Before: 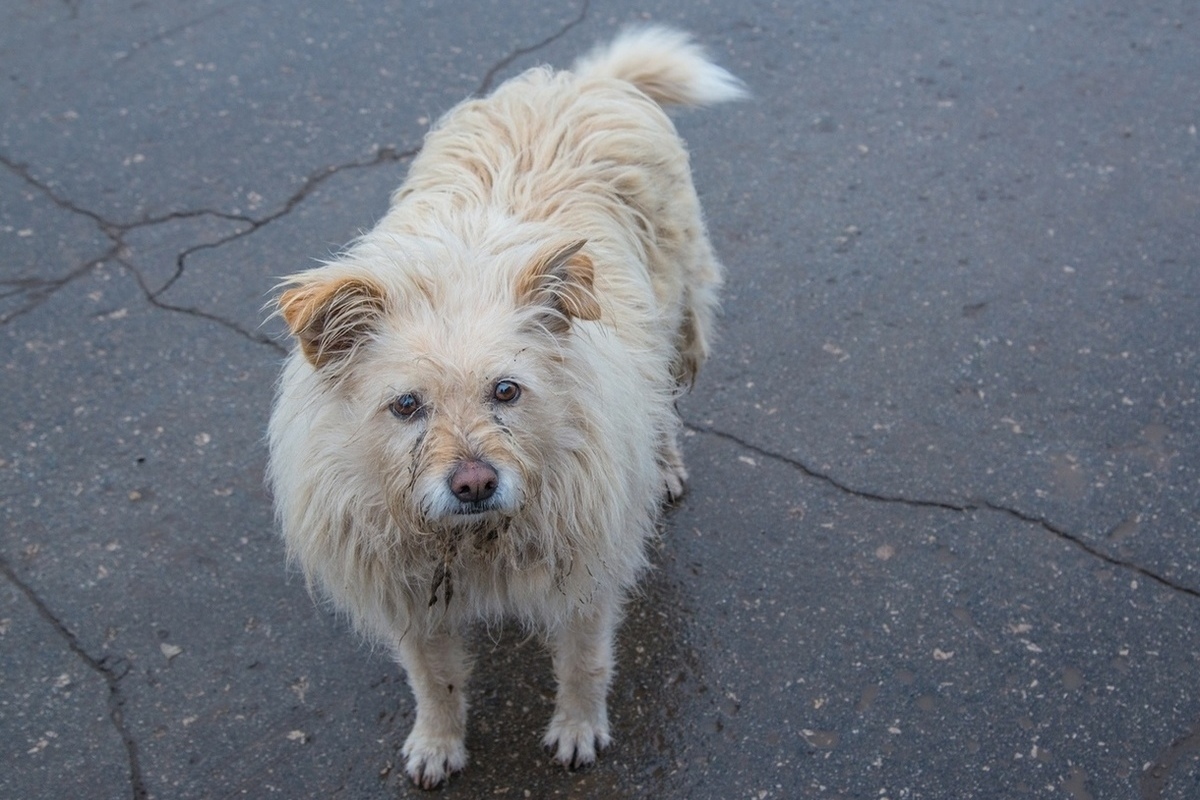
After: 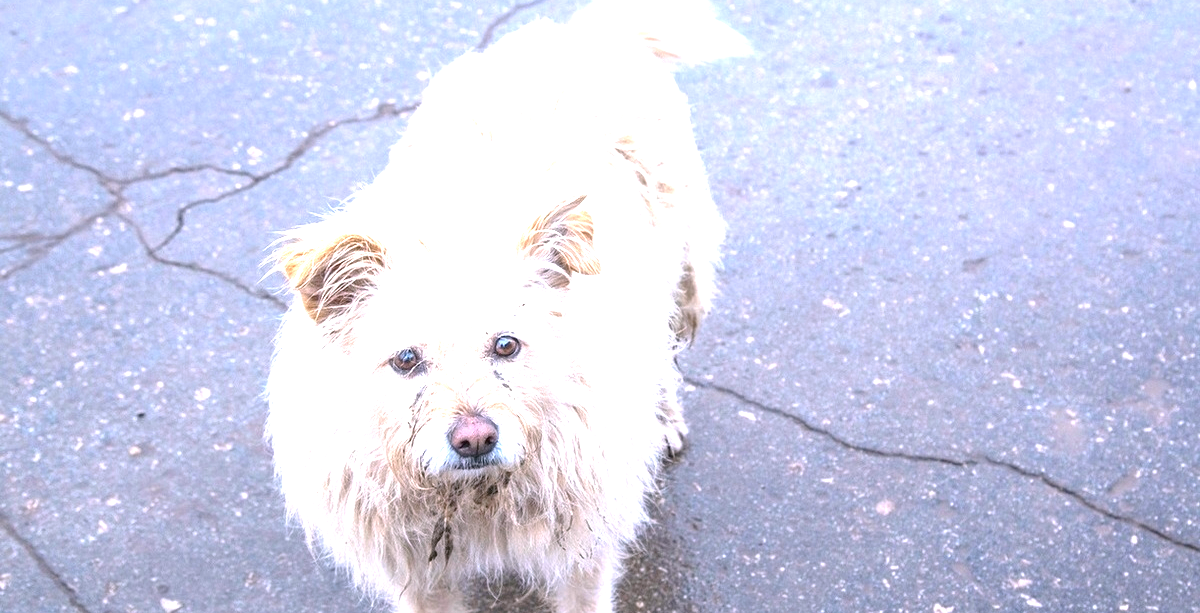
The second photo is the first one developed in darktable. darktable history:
crop: top 5.667%, bottom 17.637%
white balance: red 1.05, blue 1.072
tone curve: curves: ch0 [(0, 0) (0.003, 0.032) (0.011, 0.034) (0.025, 0.039) (0.044, 0.055) (0.069, 0.078) (0.1, 0.111) (0.136, 0.147) (0.177, 0.191) (0.224, 0.238) (0.277, 0.291) (0.335, 0.35) (0.399, 0.41) (0.468, 0.48) (0.543, 0.547) (0.623, 0.621) (0.709, 0.699) (0.801, 0.789) (0.898, 0.884) (1, 1)], preserve colors none
exposure: black level correction 0, exposure 2 EV, compensate highlight preservation false
